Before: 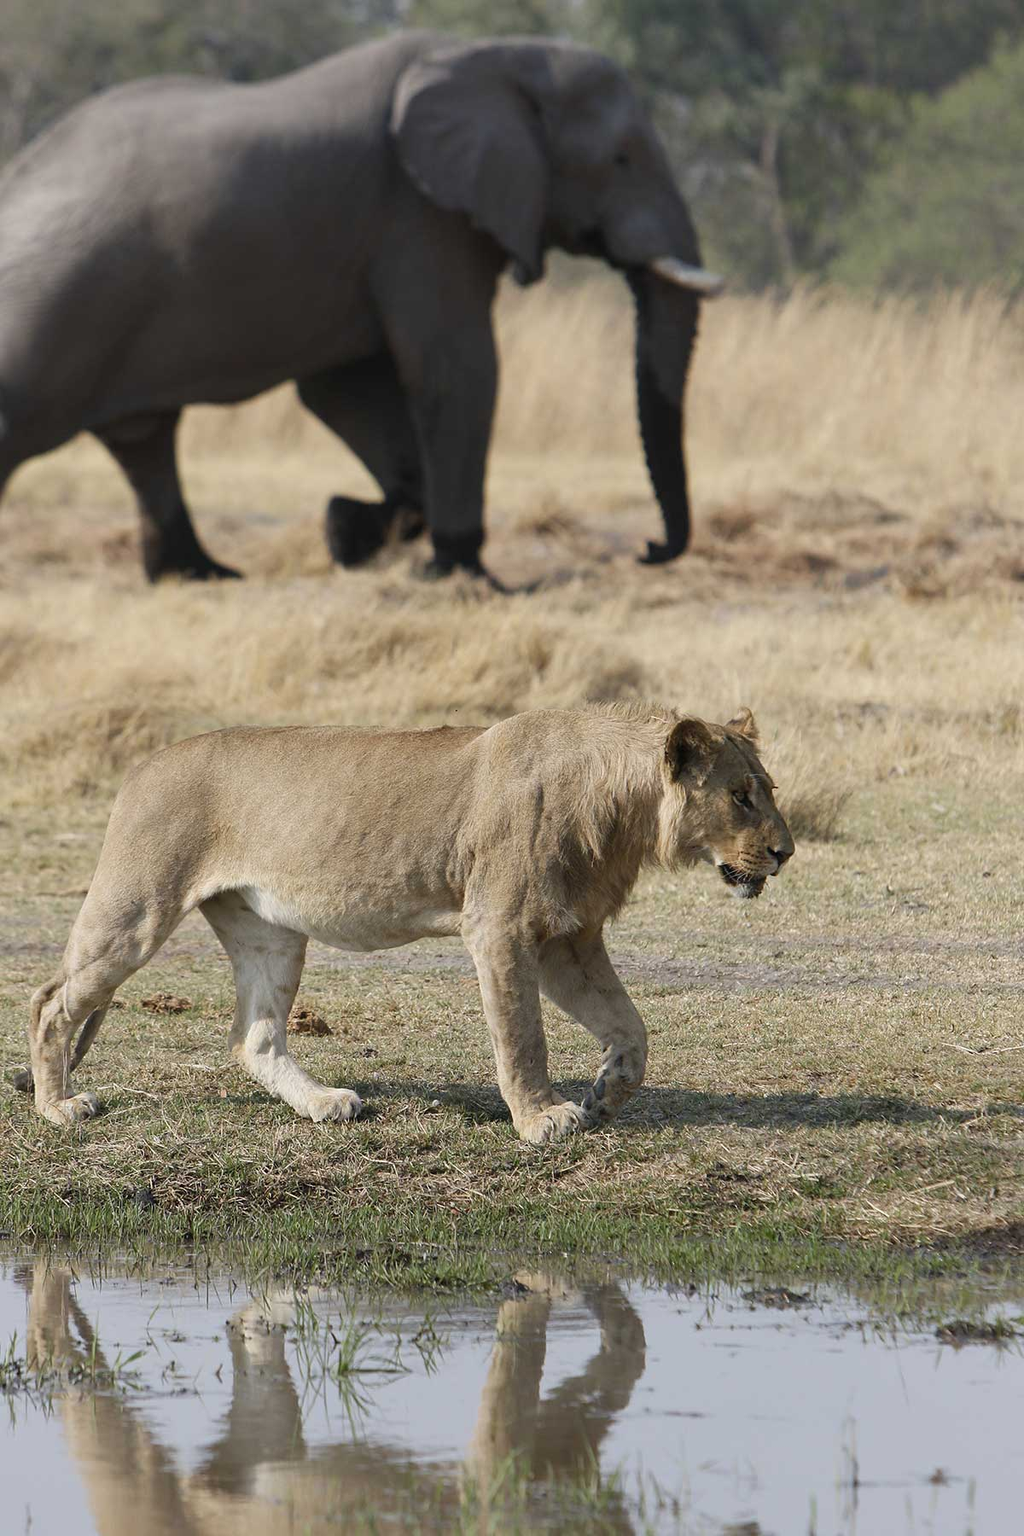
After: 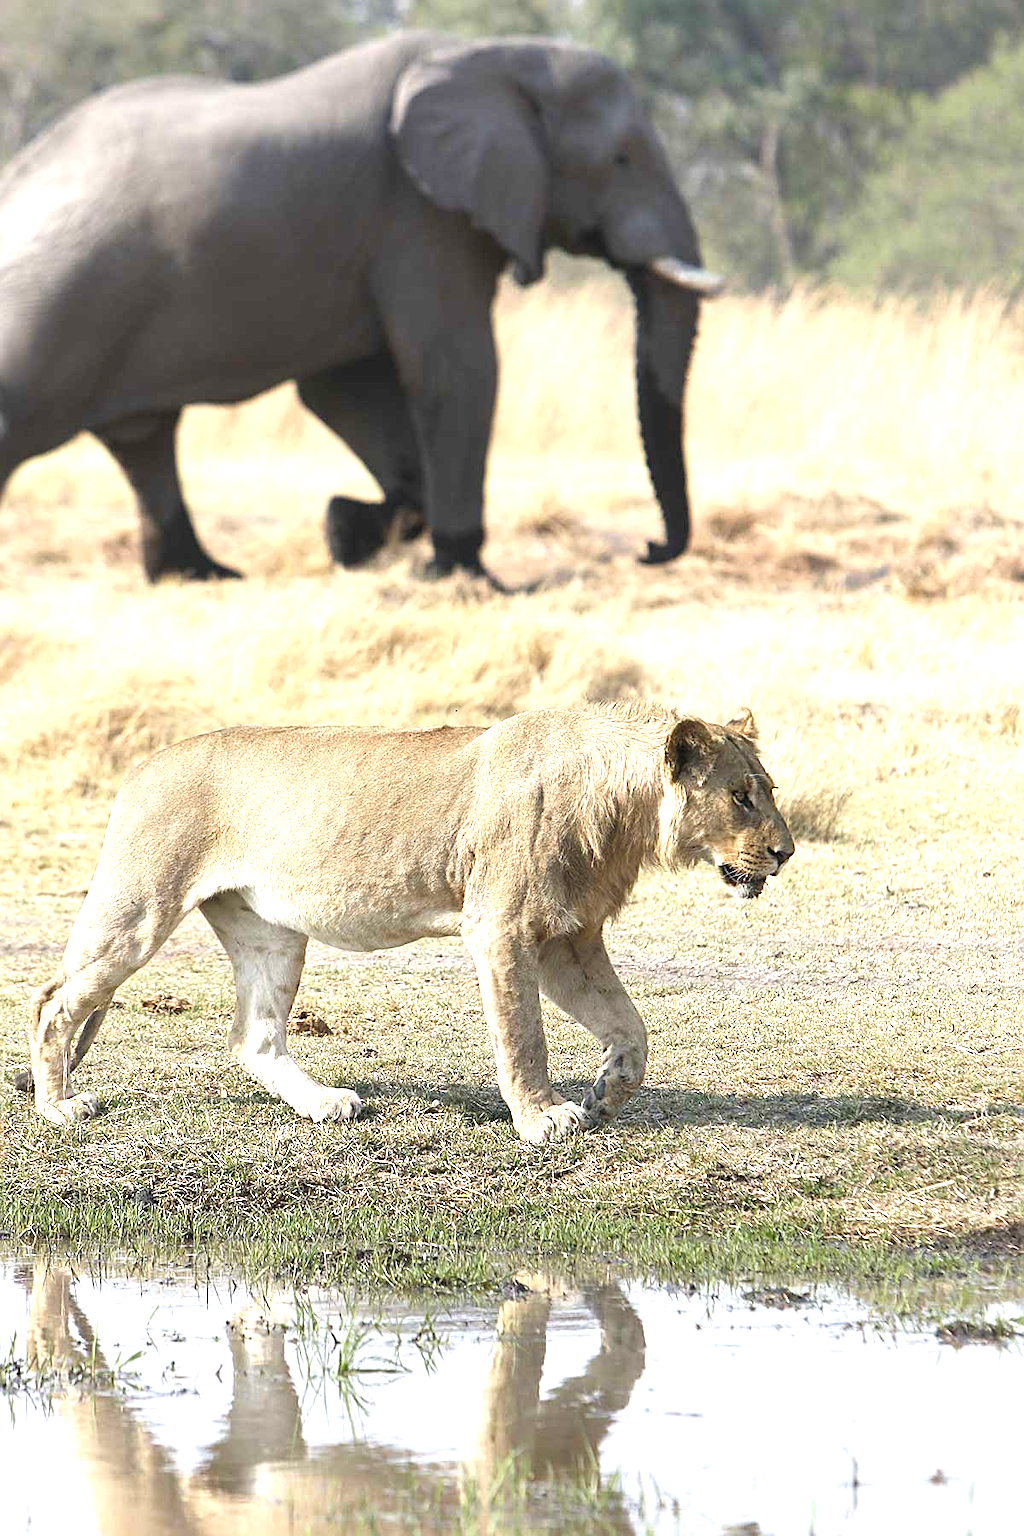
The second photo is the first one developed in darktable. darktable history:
exposure: black level correction 0, exposure 1.385 EV, compensate exposure bias true, compensate highlight preservation false
sharpen: on, module defaults
